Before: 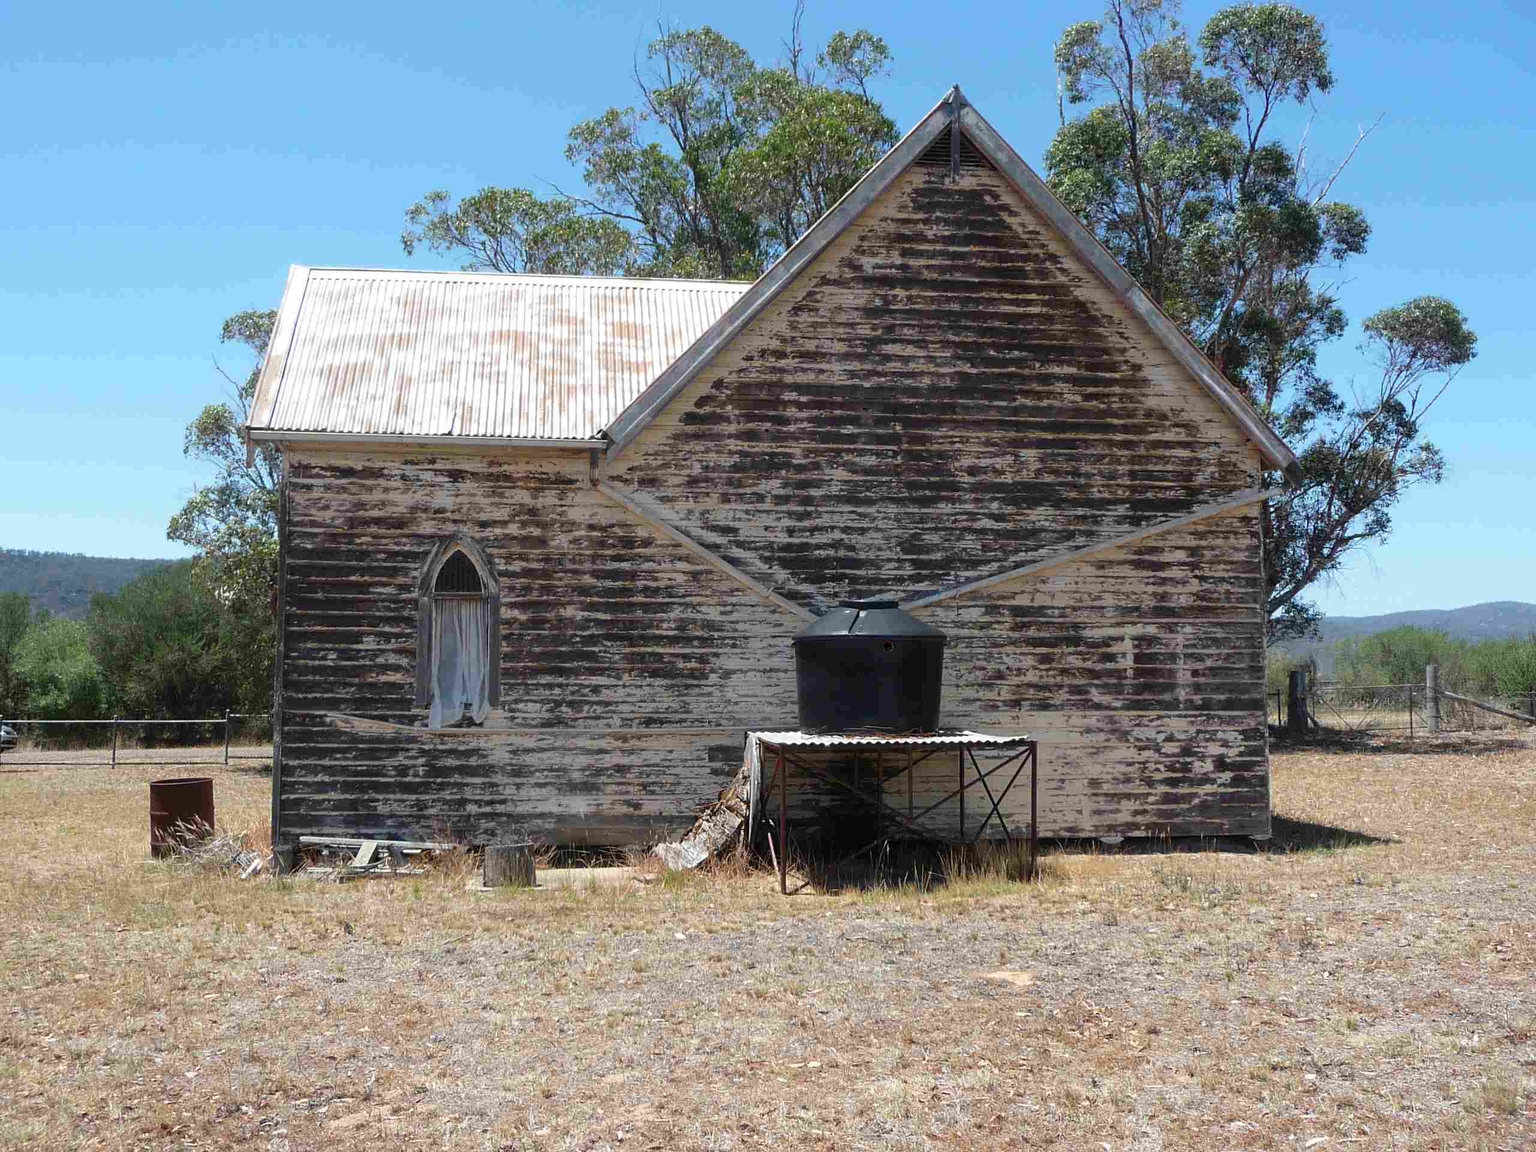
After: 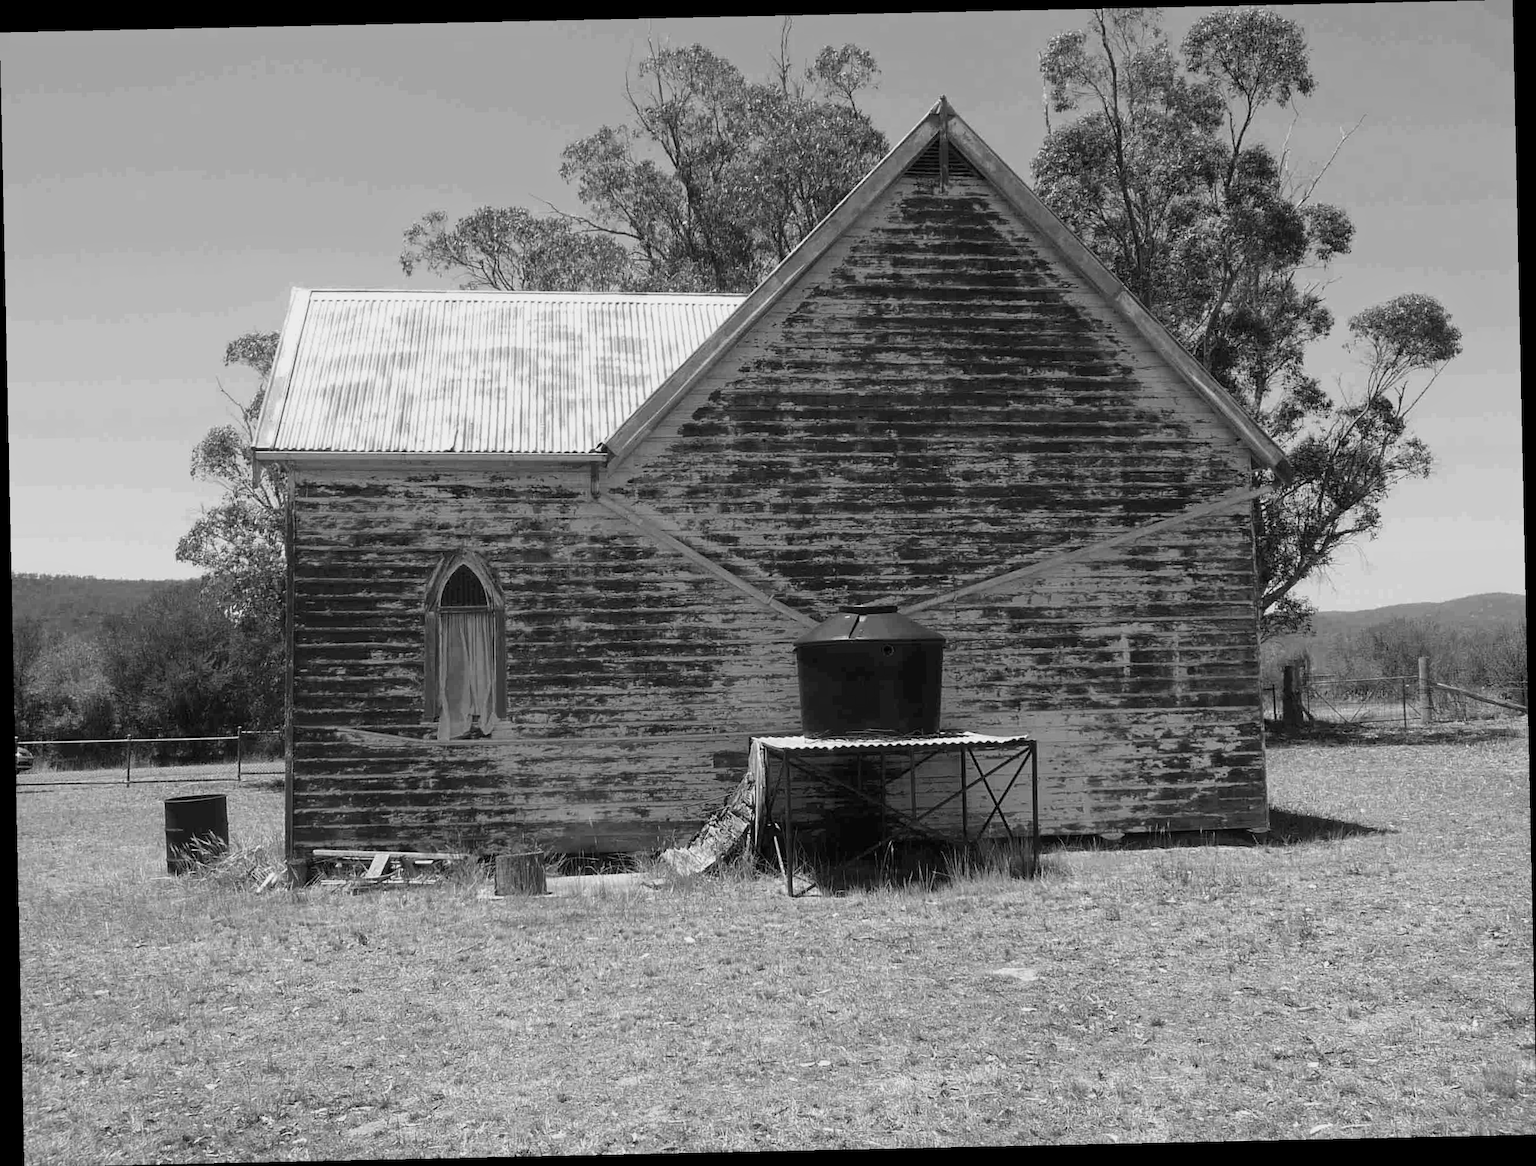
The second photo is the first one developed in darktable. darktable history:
monochrome: a -74.22, b 78.2
rotate and perspective: rotation -1.24°, automatic cropping off
